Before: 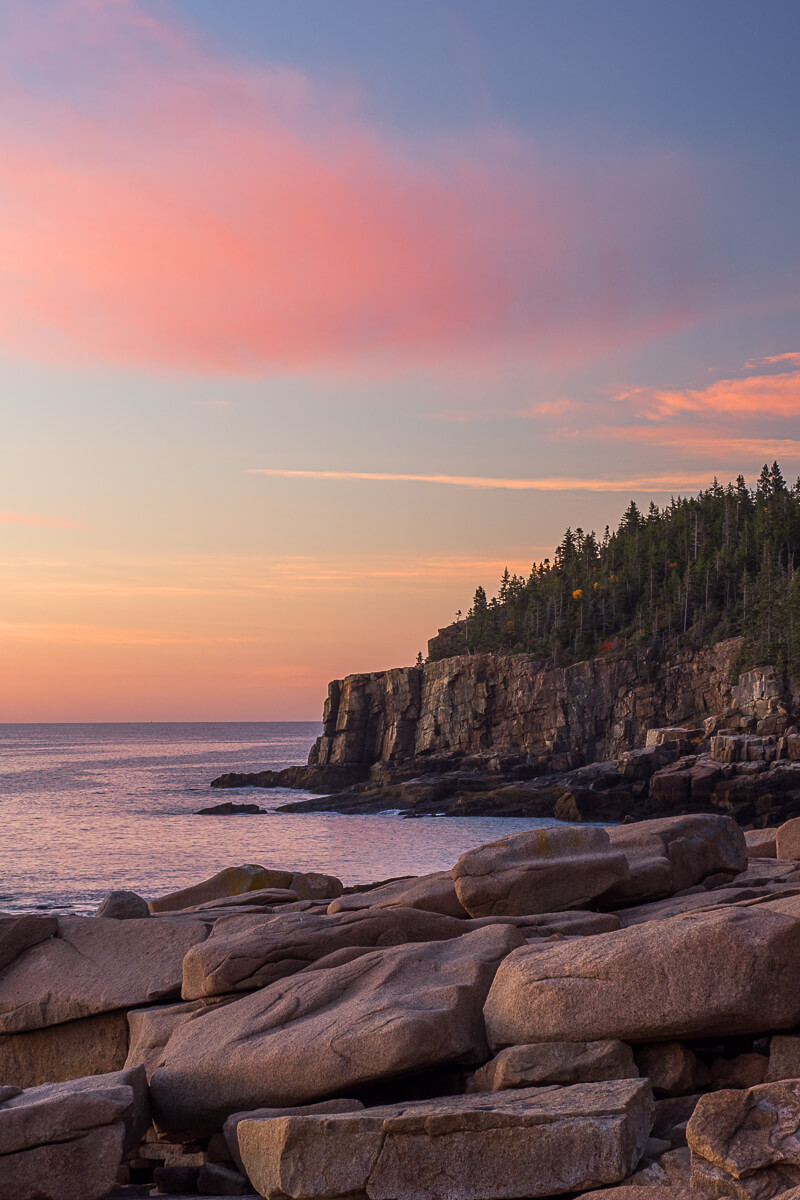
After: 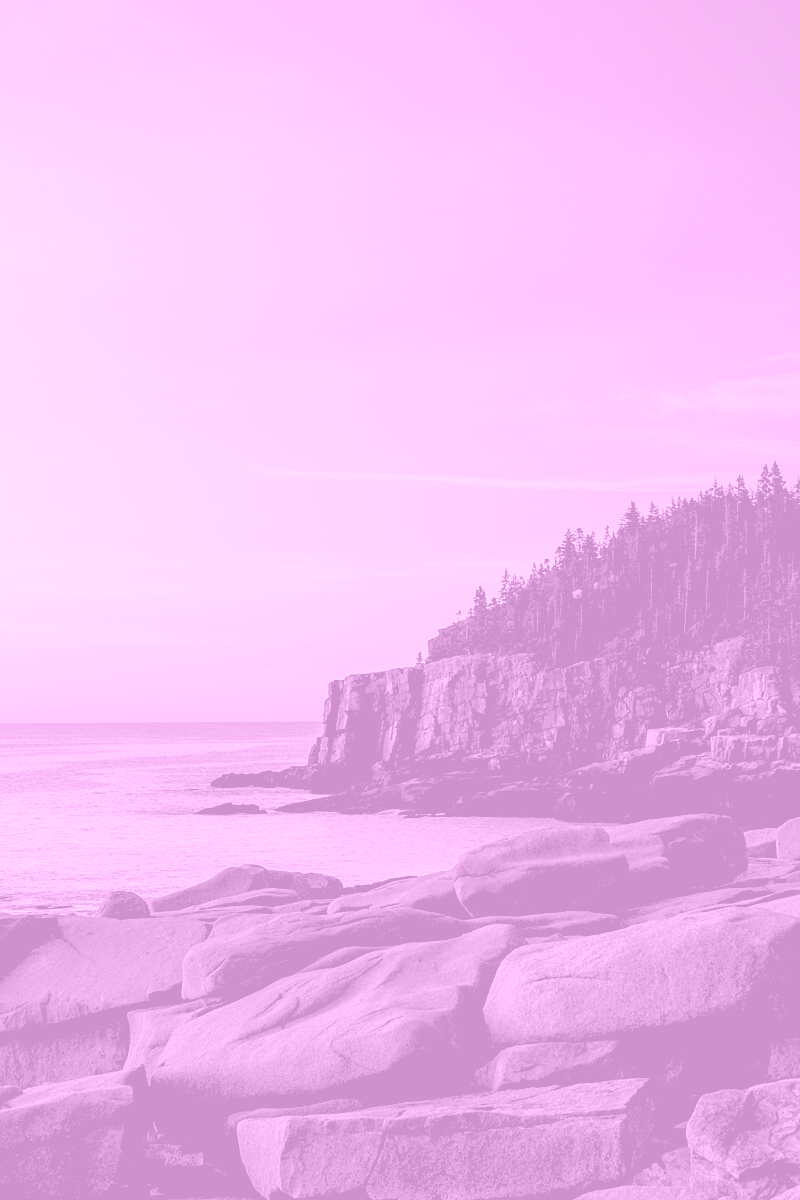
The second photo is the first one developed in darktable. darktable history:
rgb levels: levels [[0.029, 0.461, 0.922], [0, 0.5, 1], [0, 0.5, 1]]
exposure: compensate highlight preservation false
colorize: hue 331.2°, saturation 69%, source mix 30.28%, lightness 69.02%, version 1
white balance: red 1.188, blue 1.11
